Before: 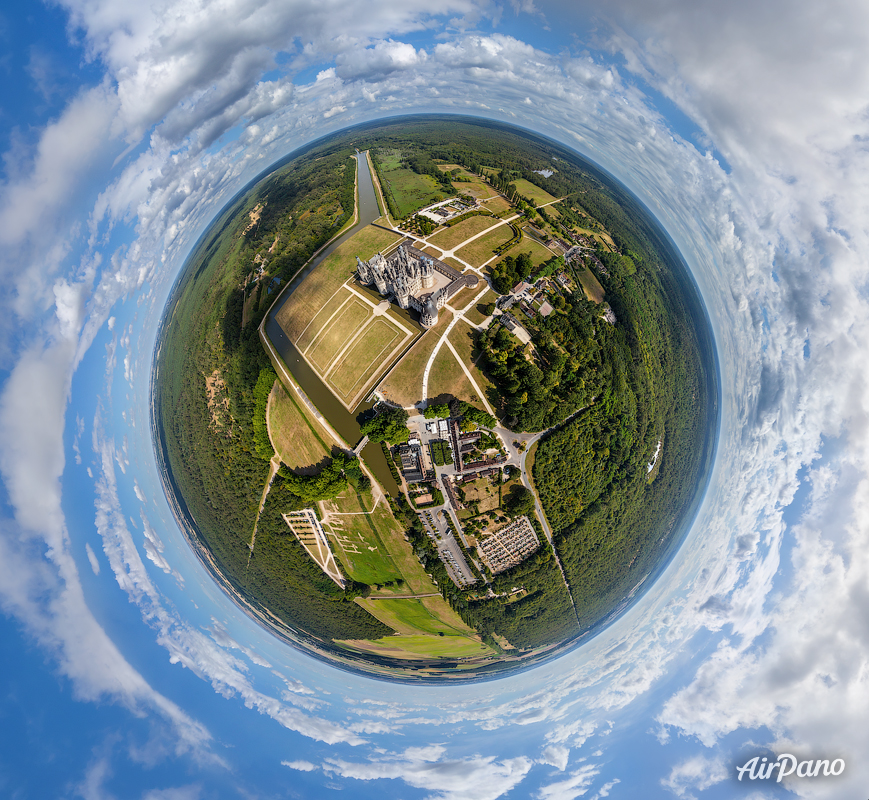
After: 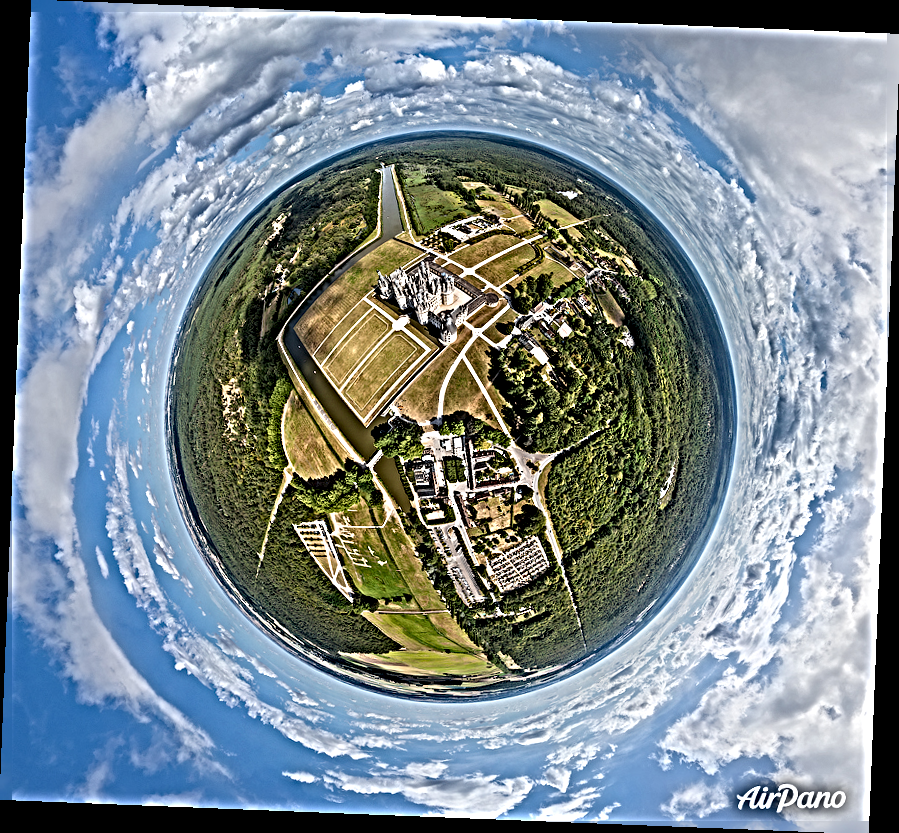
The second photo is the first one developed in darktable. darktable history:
sharpen: radius 6.3, amount 1.8, threshold 0
rotate and perspective: rotation 2.27°, automatic cropping off
